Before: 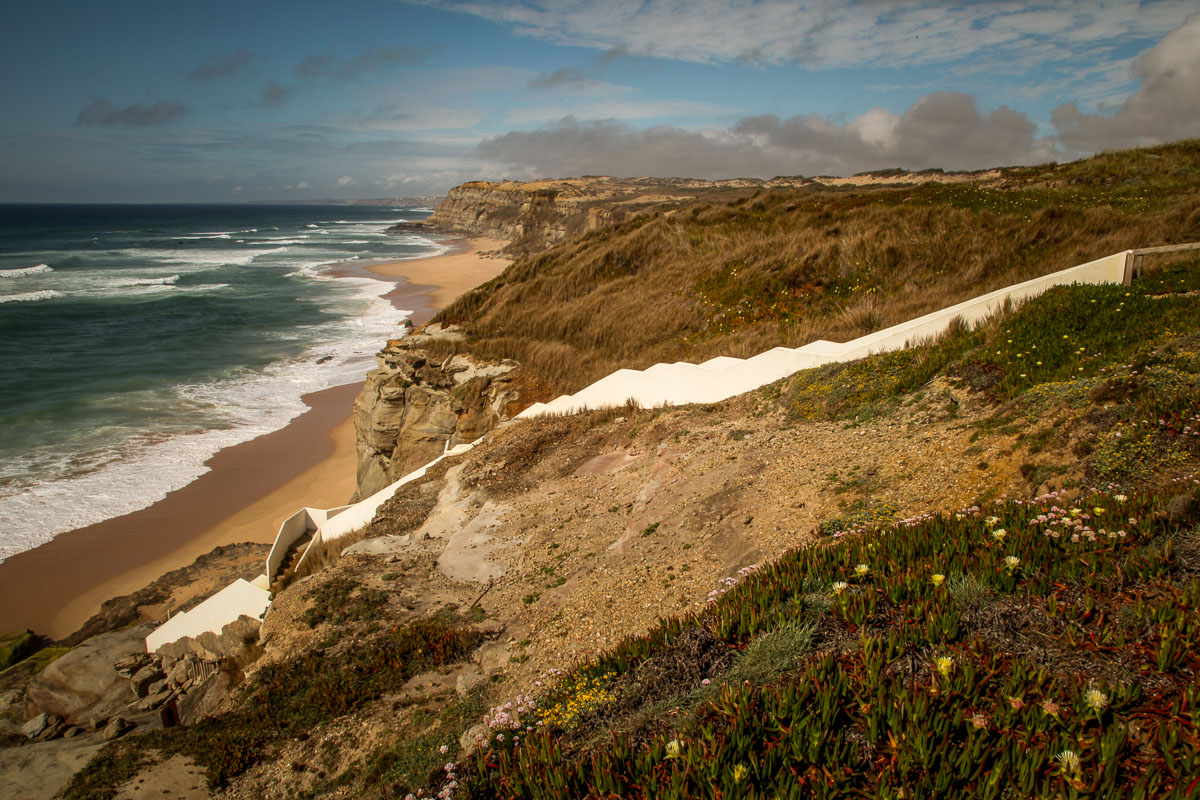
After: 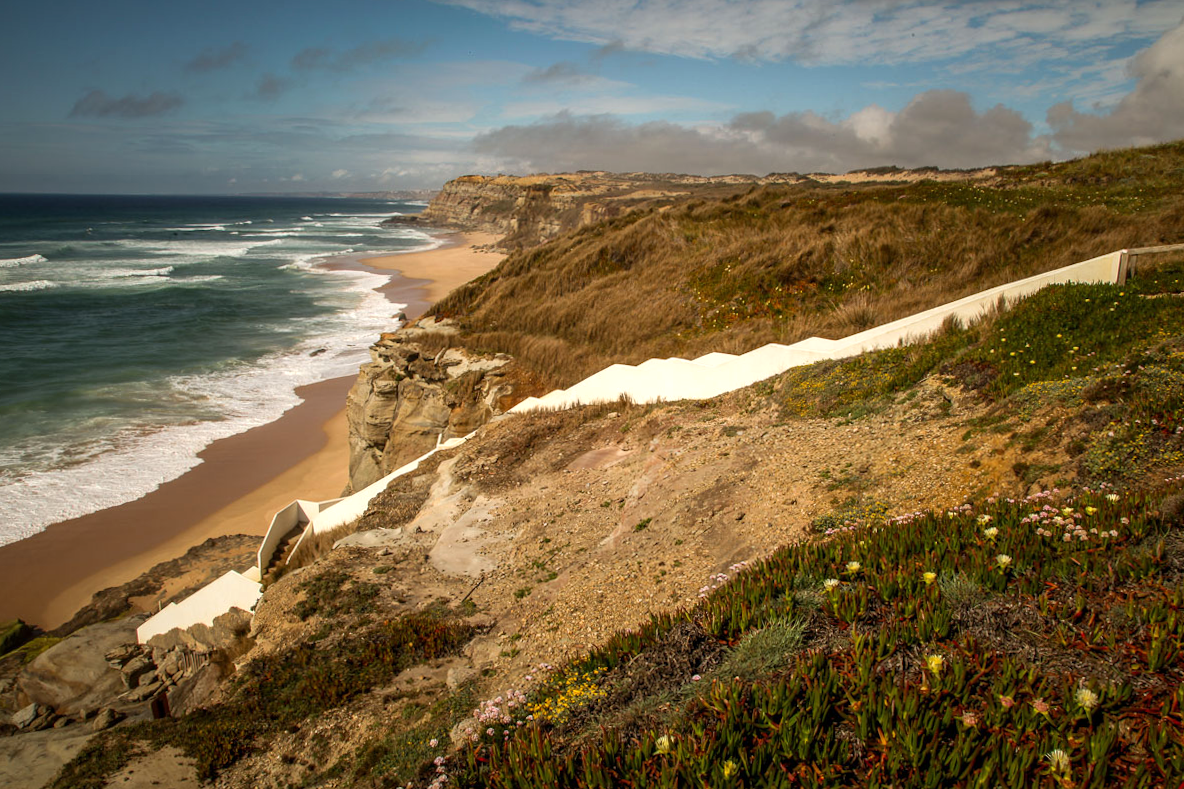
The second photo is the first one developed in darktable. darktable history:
crop and rotate: angle -0.5°
exposure: exposure 0.236 EV, compensate highlight preservation false
